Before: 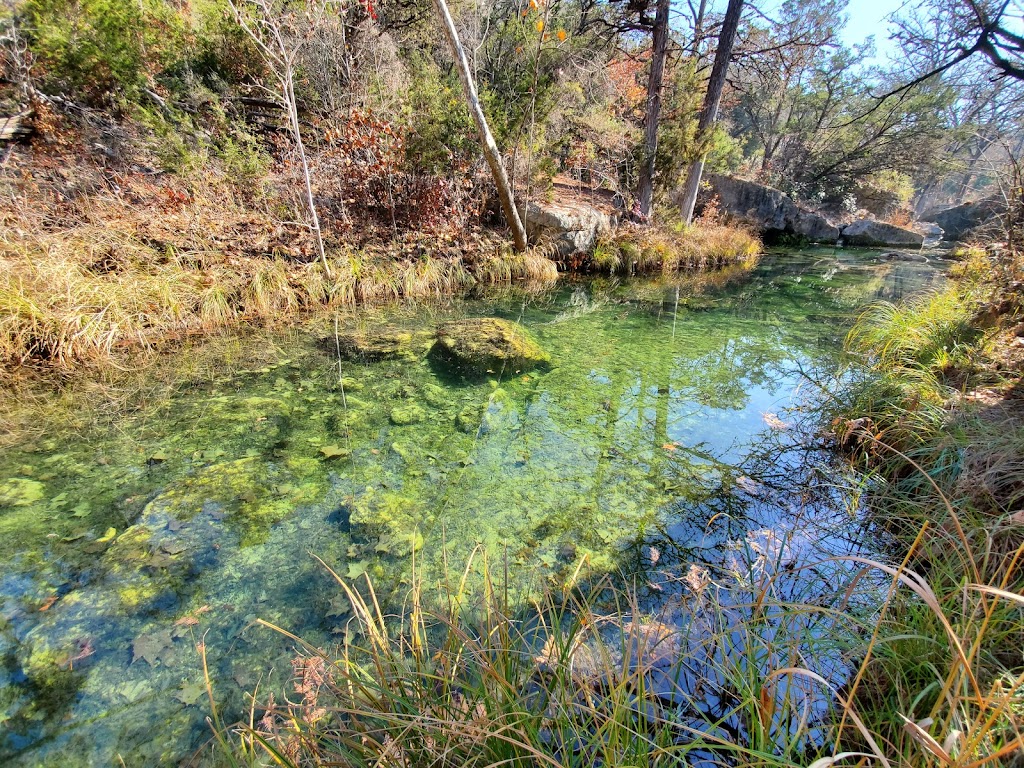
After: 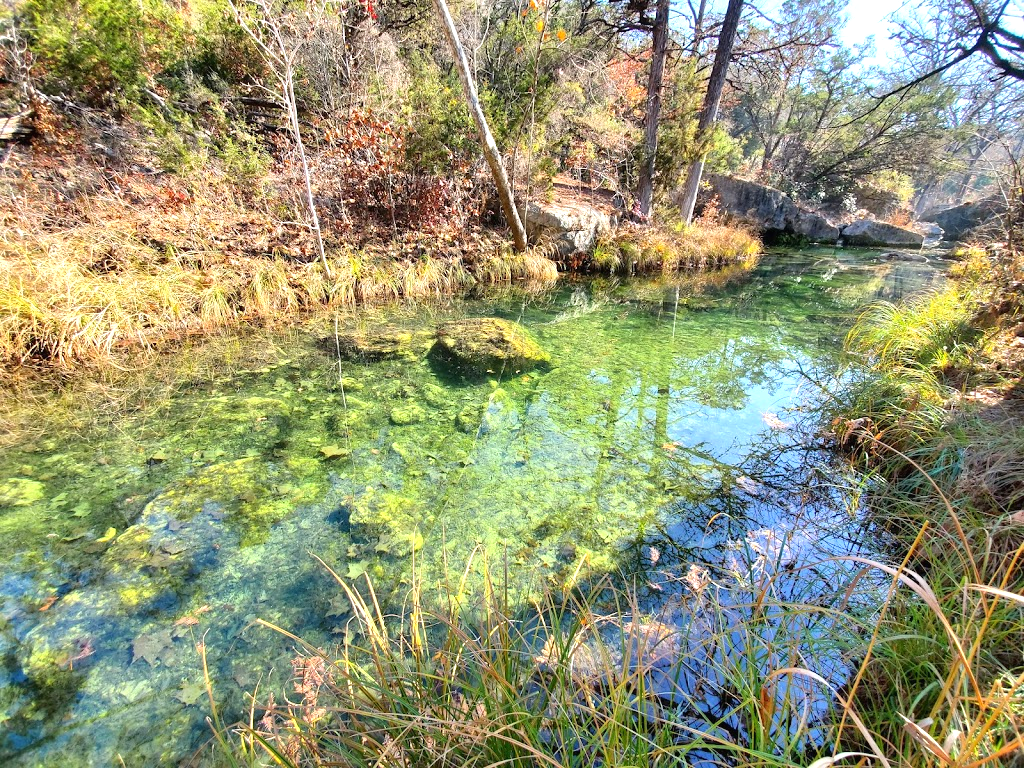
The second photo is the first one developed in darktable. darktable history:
contrast brightness saturation: contrast -0.024, brightness -0.012, saturation 0.035
exposure: exposure 0.609 EV, compensate highlight preservation false
